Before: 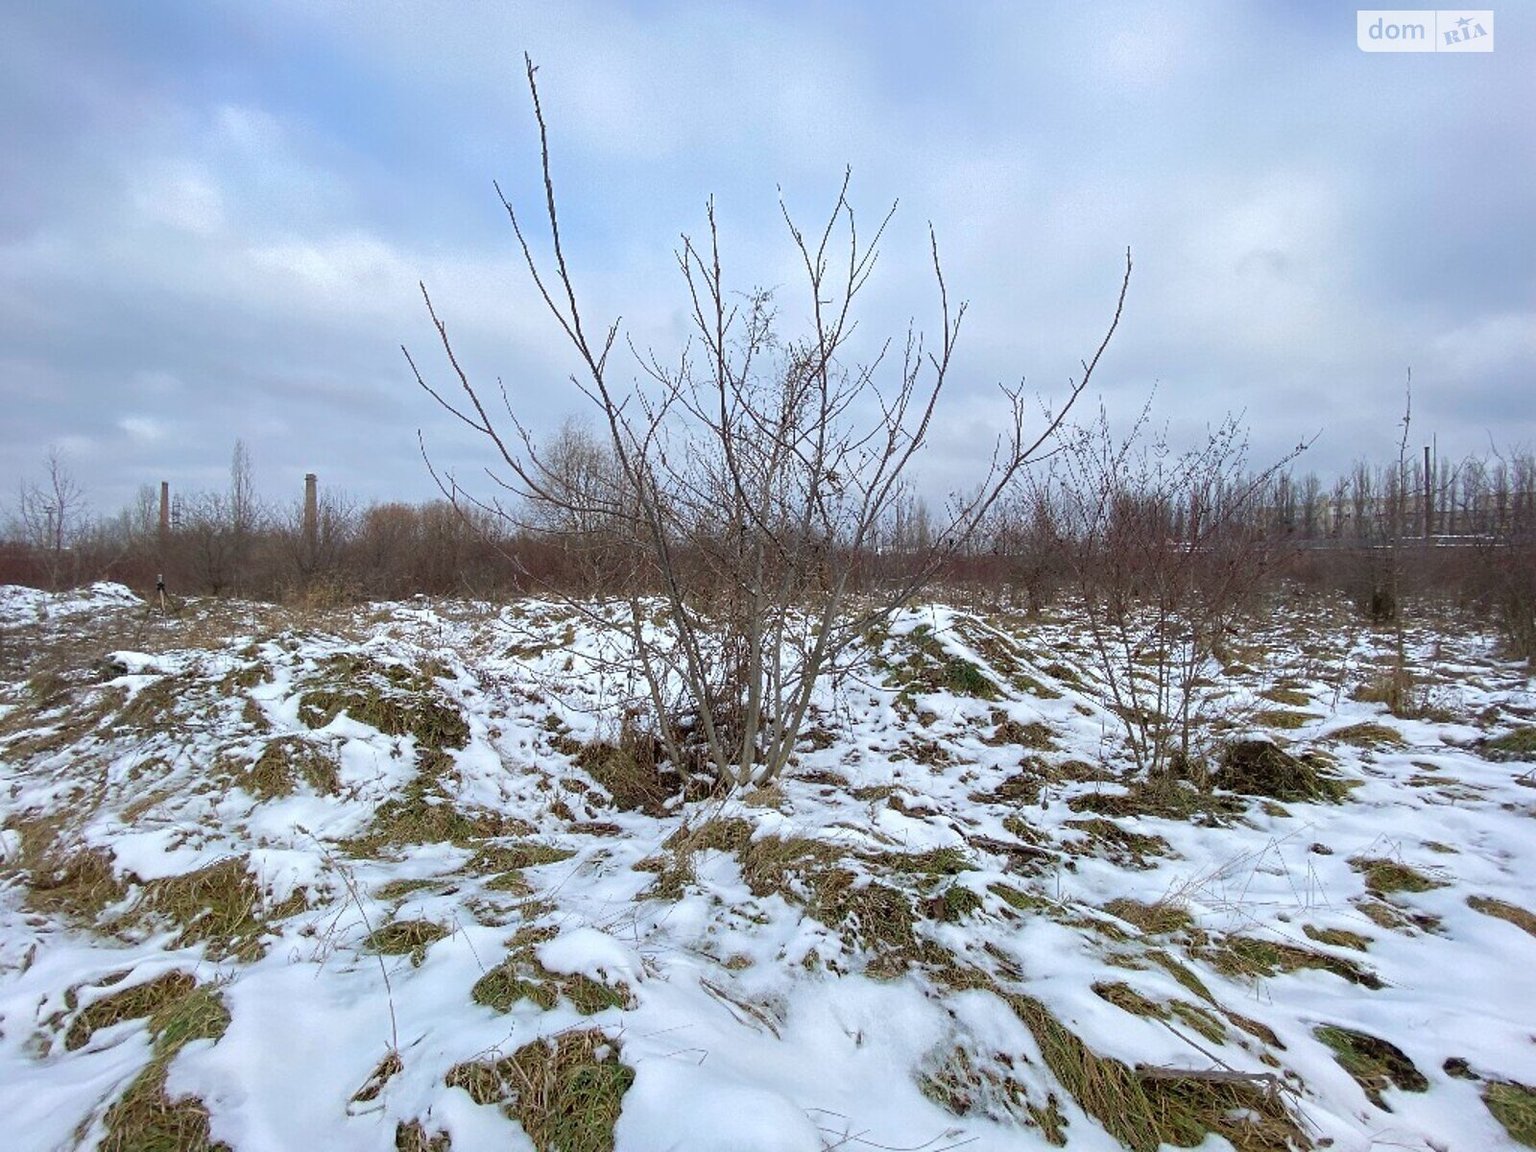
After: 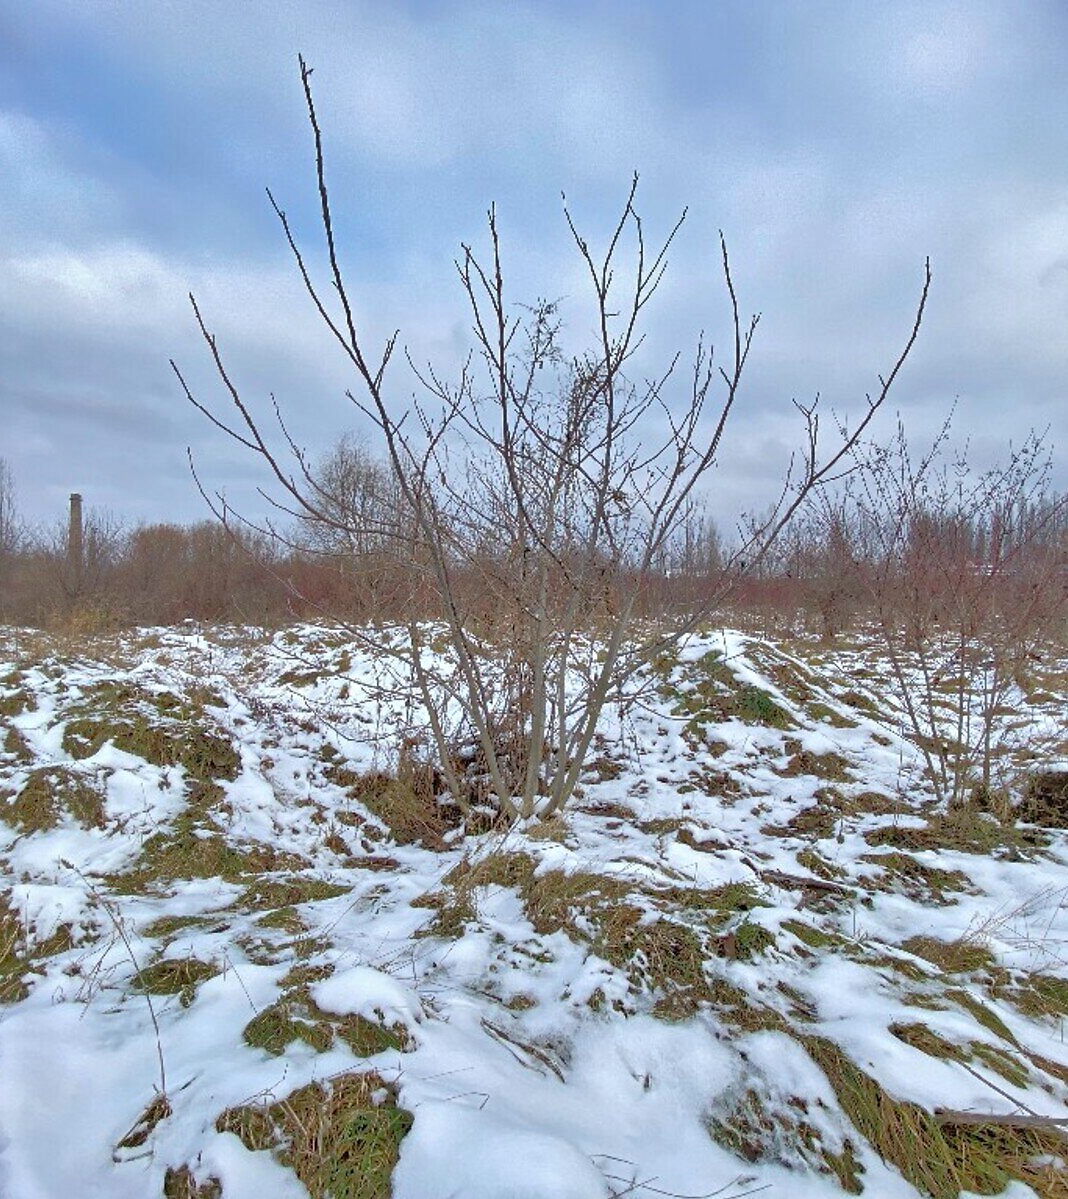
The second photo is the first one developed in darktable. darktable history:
tone equalizer: -7 EV 0.149 EV, -6 EV 0.637 EV, -5 EV 1.14 EV, -4 EV 1.34 EV, -3 EV 1.18 EV, -2 EV 0.6 EV, -1 EV 0.151 EV
shadows and highlights: shadows 52.81, soften with gaussian
crop and rotate: left 15.535%, right 17.713%
